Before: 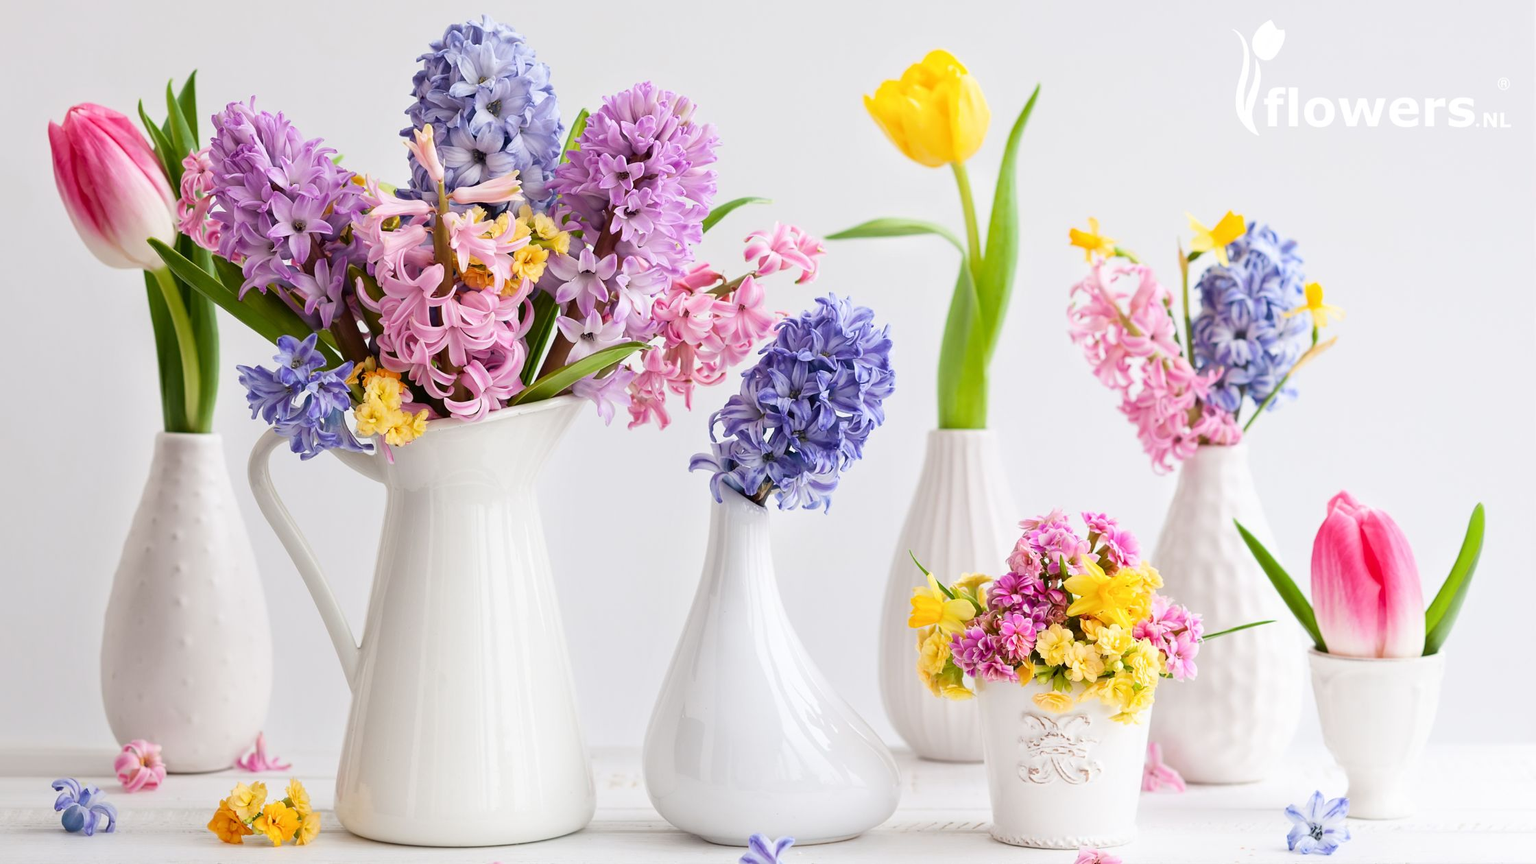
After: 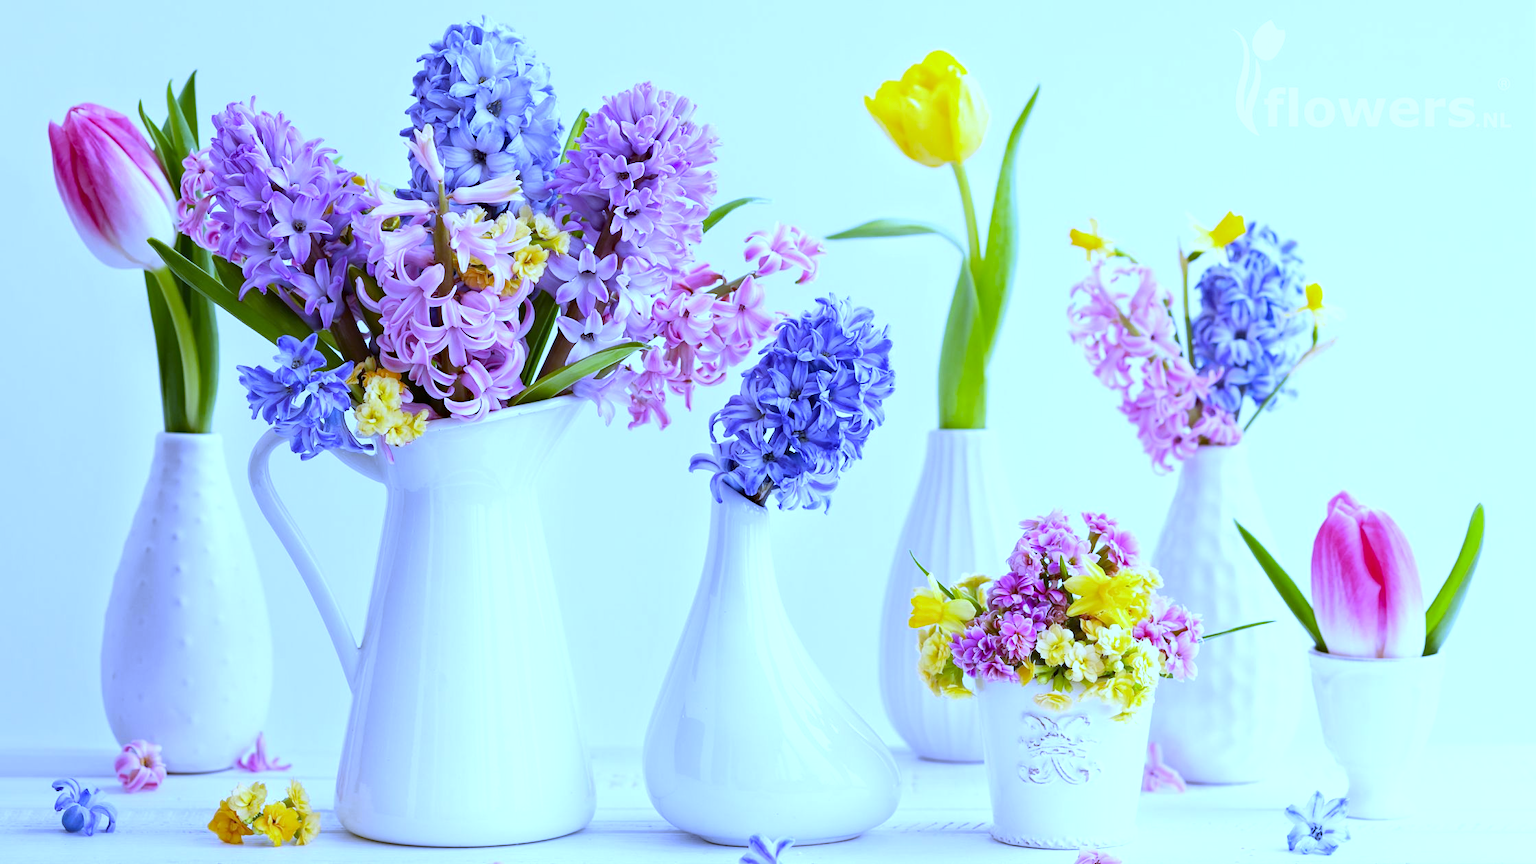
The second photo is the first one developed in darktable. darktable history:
exposure: black level correction 0, exposure 0.3 EV, compensate highlight preservation false
haze removal: compatibility mode true, adaptive false
white balance: red 0.766, blue 1.537
